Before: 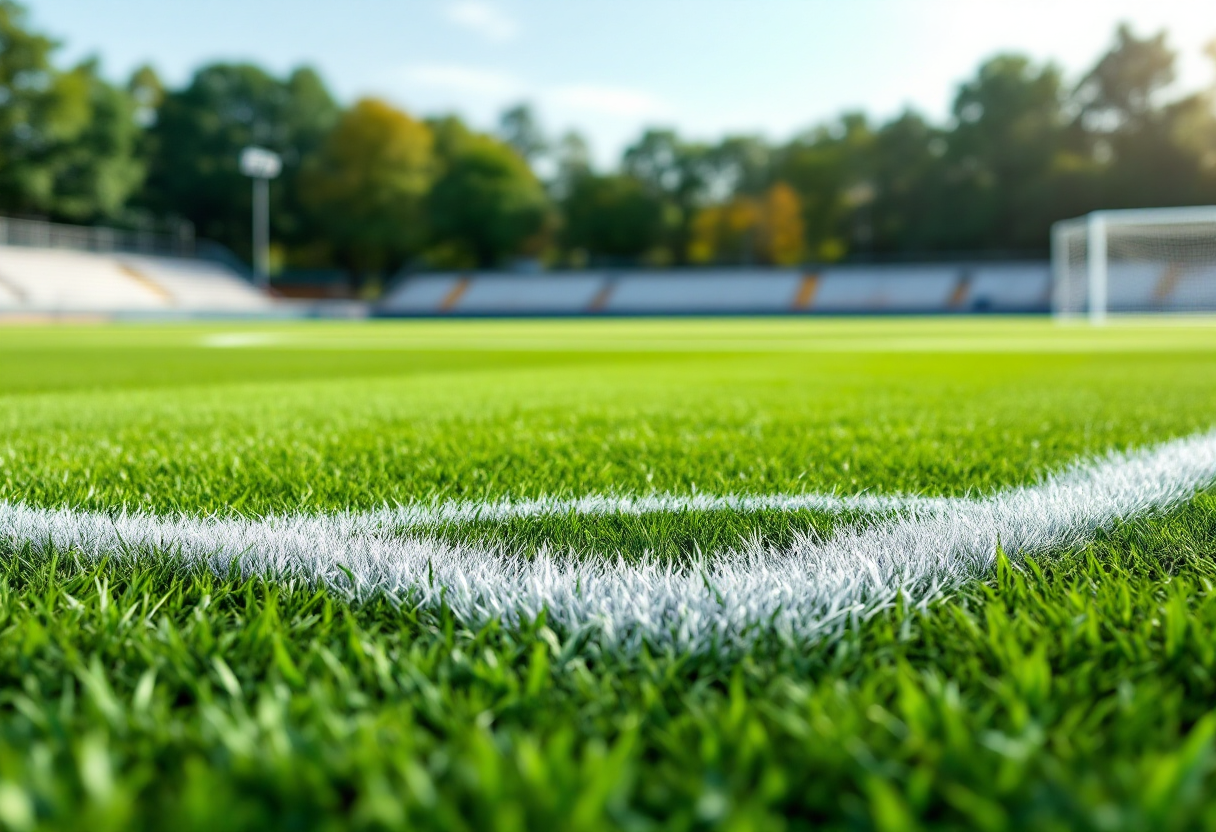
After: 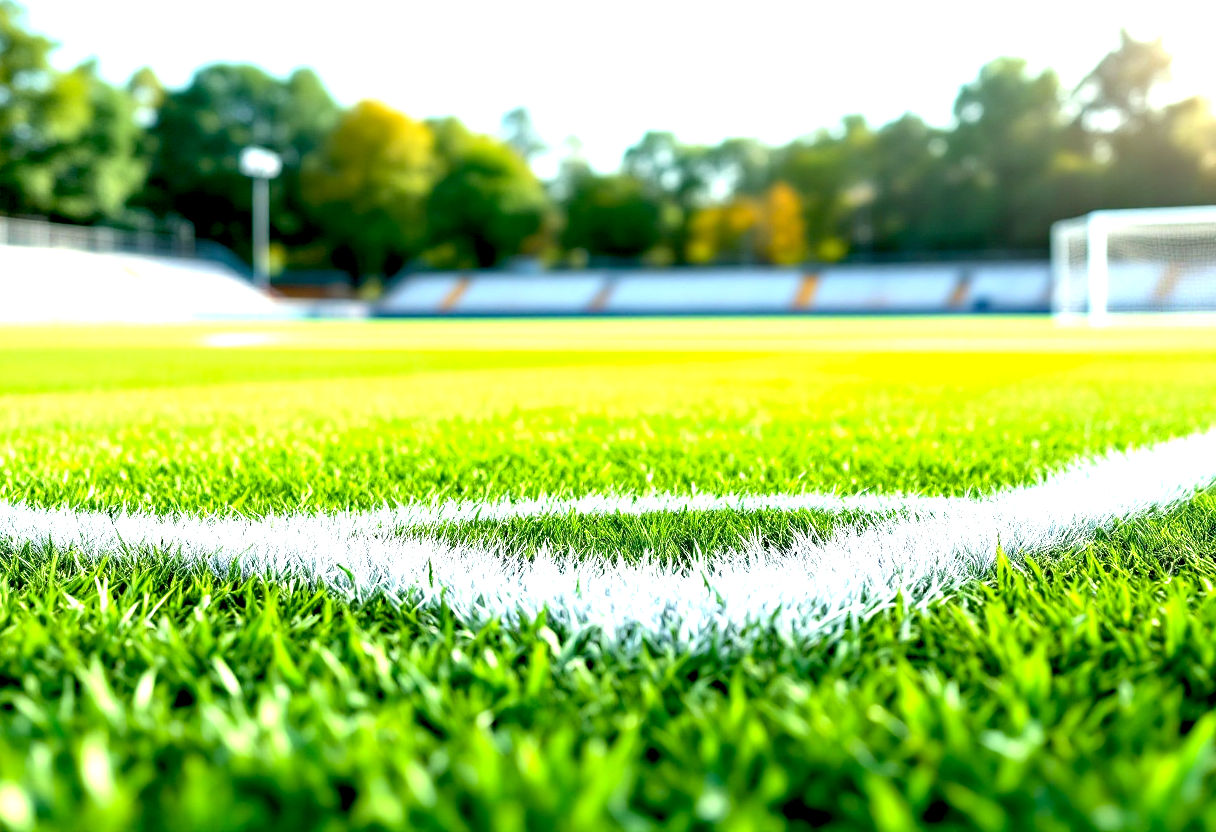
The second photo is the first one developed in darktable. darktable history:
exposure: black level correction 0.009, exposure 1.428 EV, compensate exposure bias true, compensate highlight preservation false
